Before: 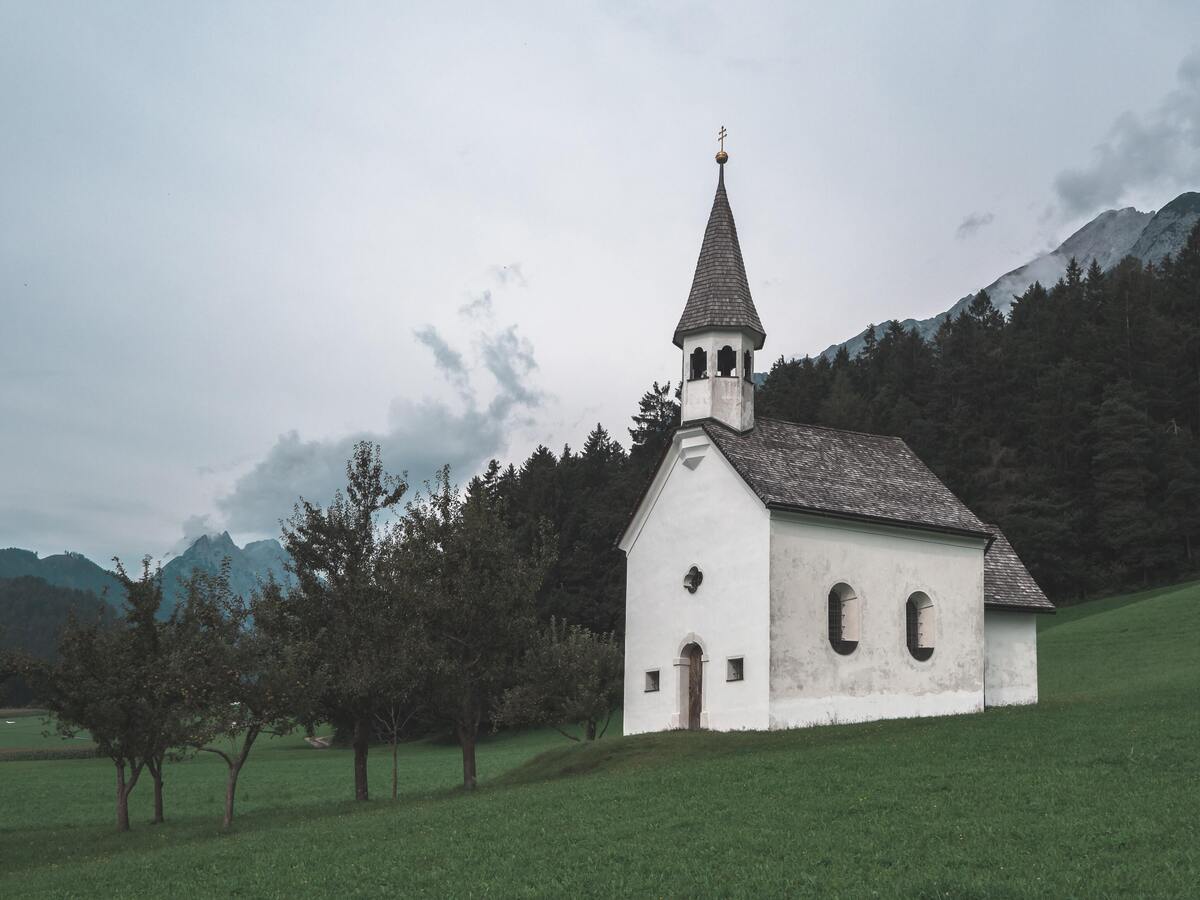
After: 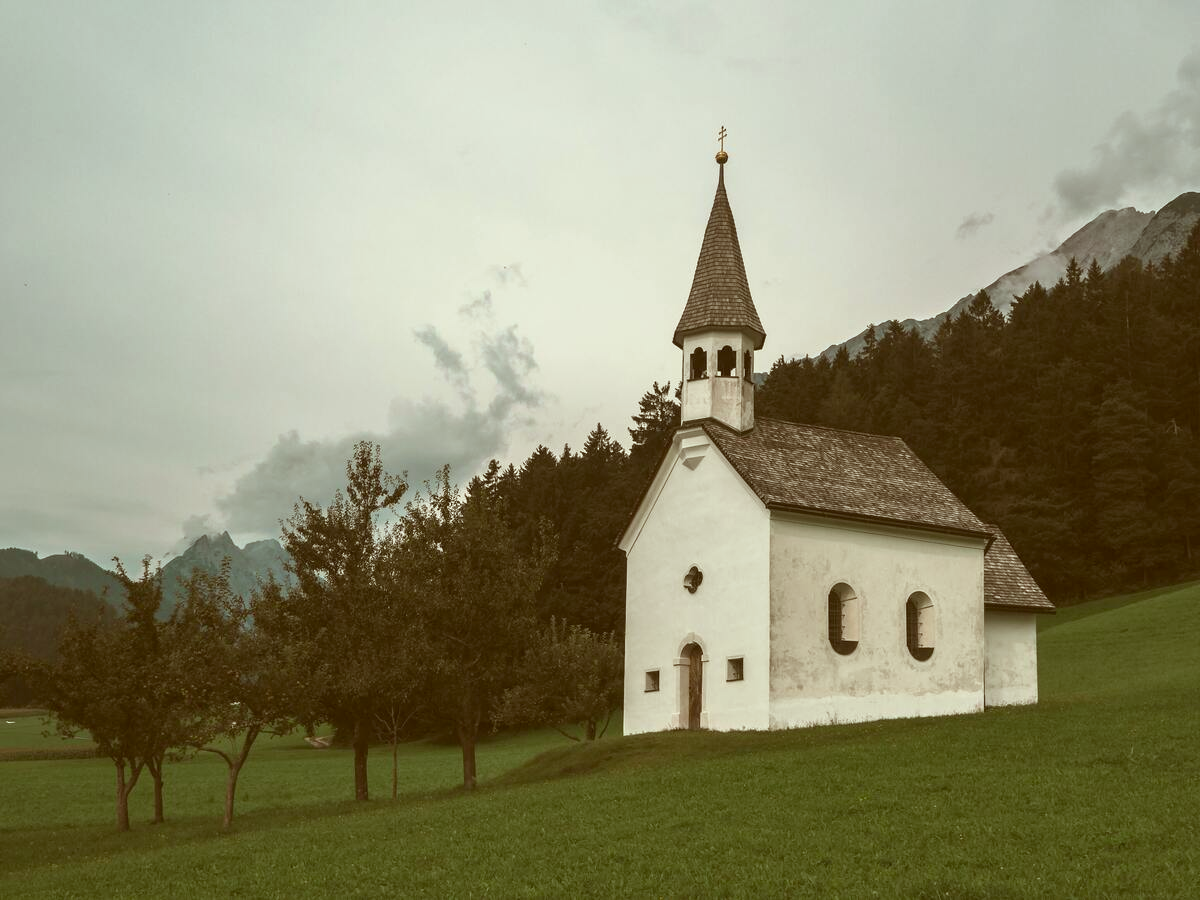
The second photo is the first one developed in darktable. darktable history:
color correction: highlights a* -5.51, highlights b* 9.8, shadows a* 9.59, shadows b* 24.99
